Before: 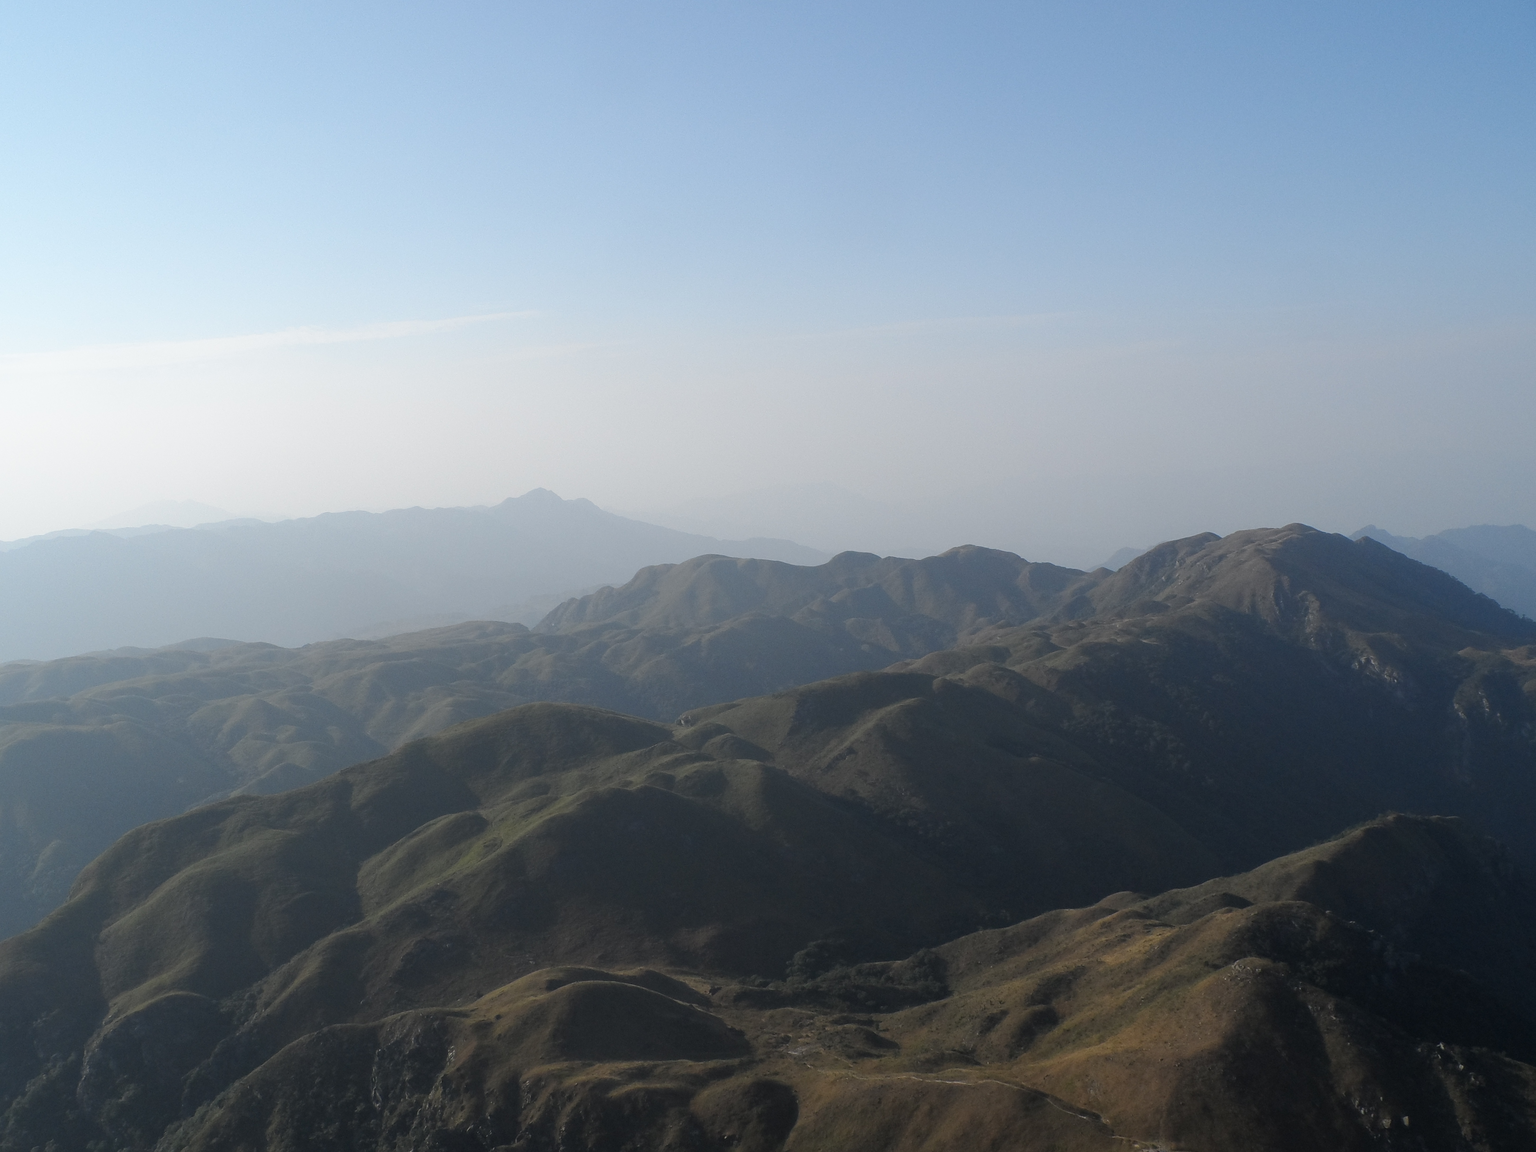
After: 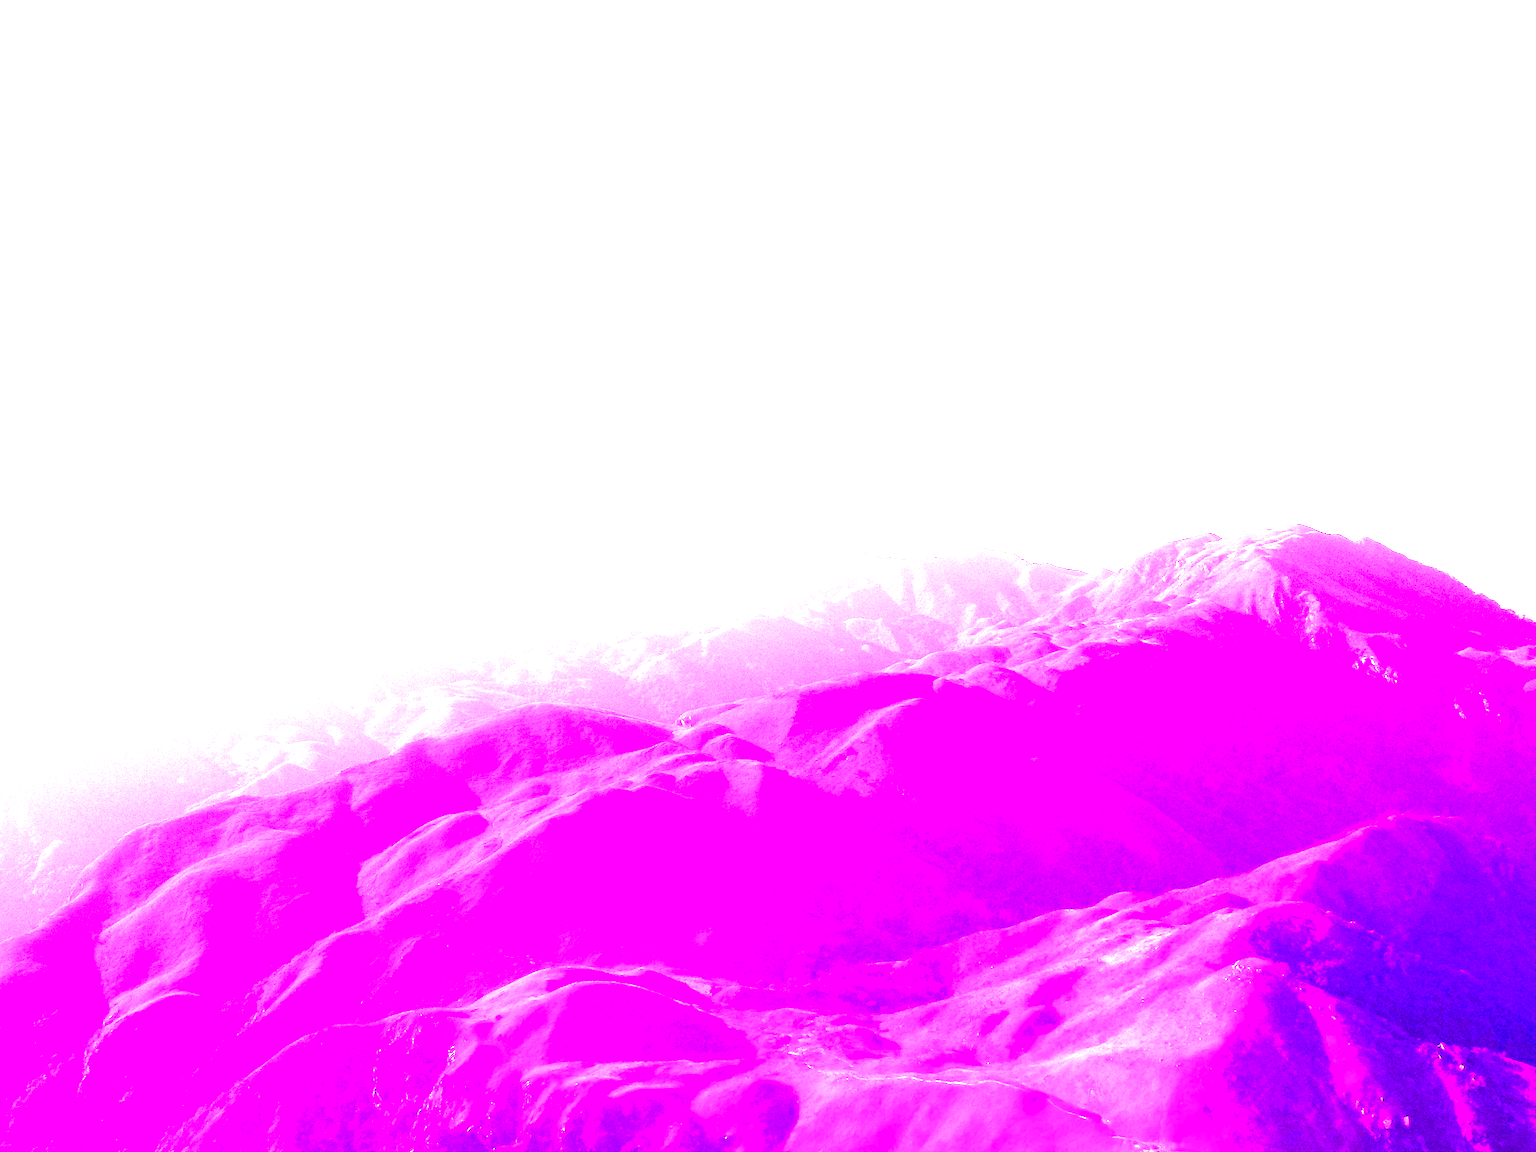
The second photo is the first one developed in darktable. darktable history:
white balance: red 8, blue 8
color calibration: illuminant as shot in camera, adaptation linear Bradford (ICC v4), x 0.406, y 0.405, temperature 3570.35 K, saturation algorithm version 1 (2020)
exposure: black level correction -0.001, exposure 0.08 EV, compensate highlight preservation false
